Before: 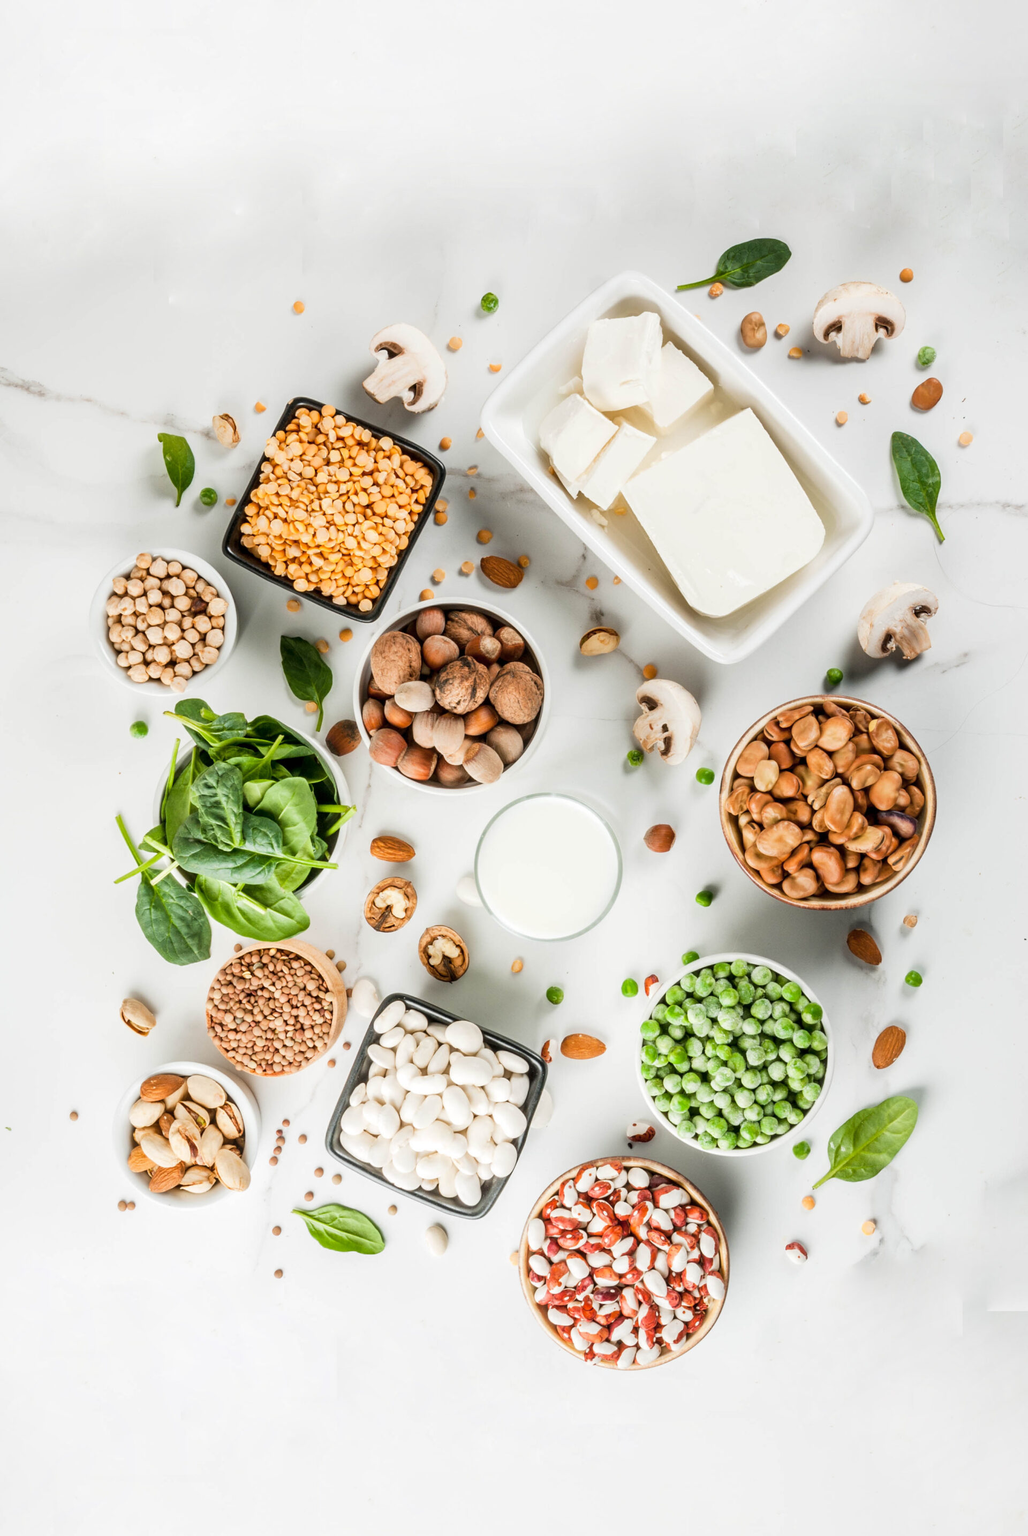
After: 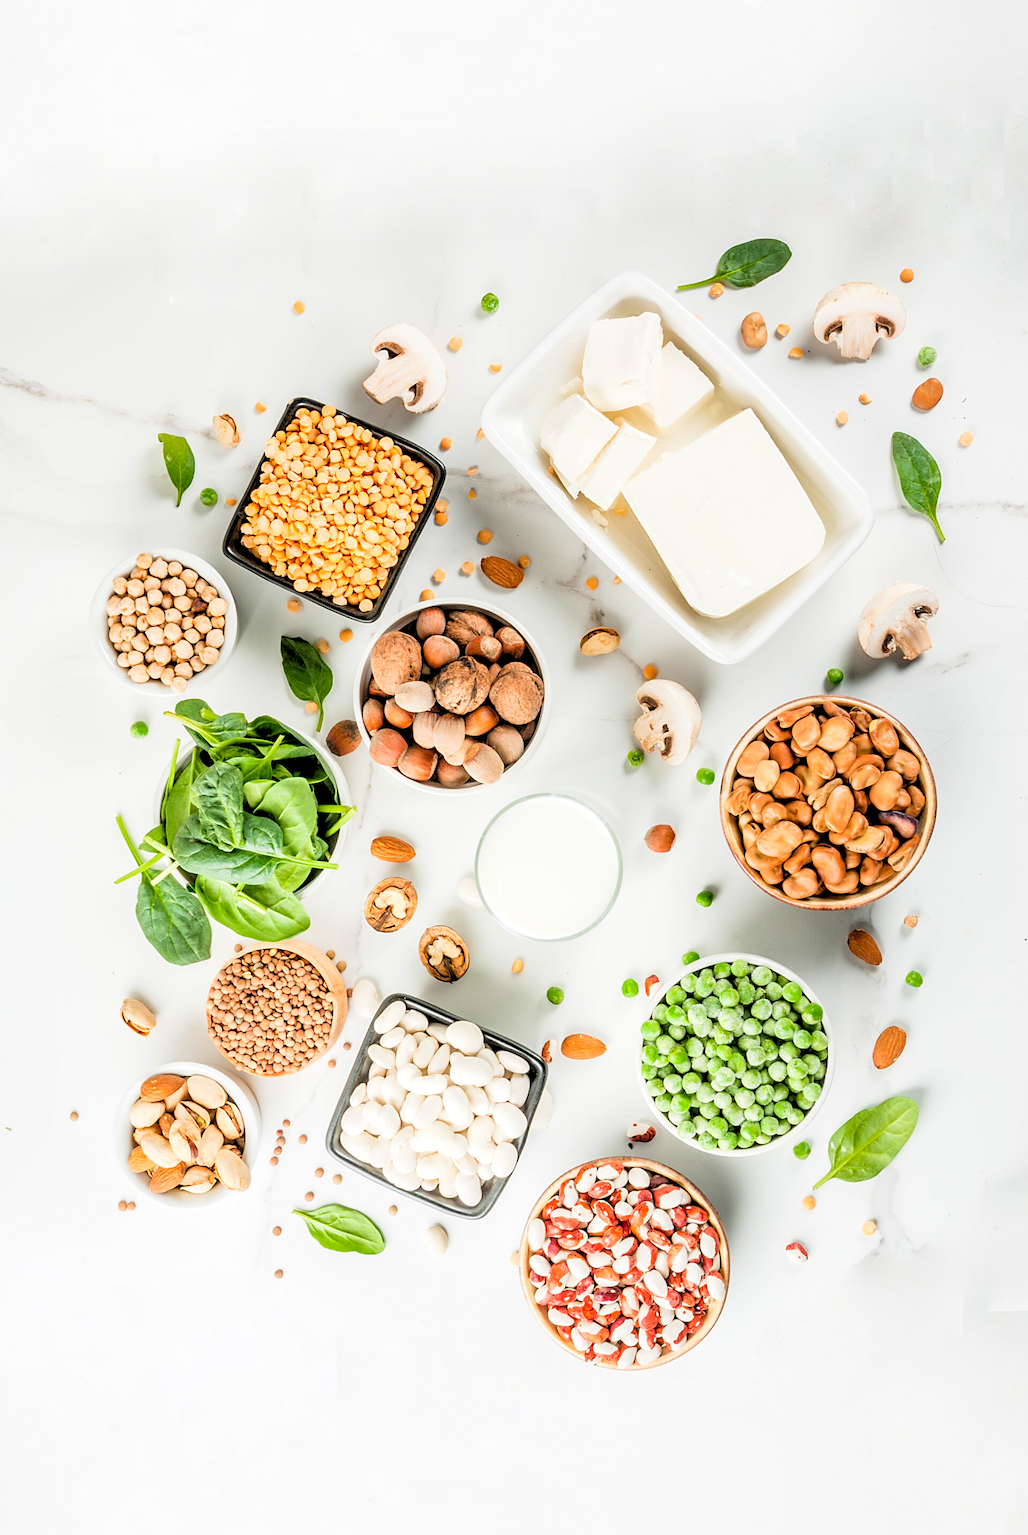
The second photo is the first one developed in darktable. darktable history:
levels: levels [0.093, 0.434, 0.988]
sharpen: on, module defaults
